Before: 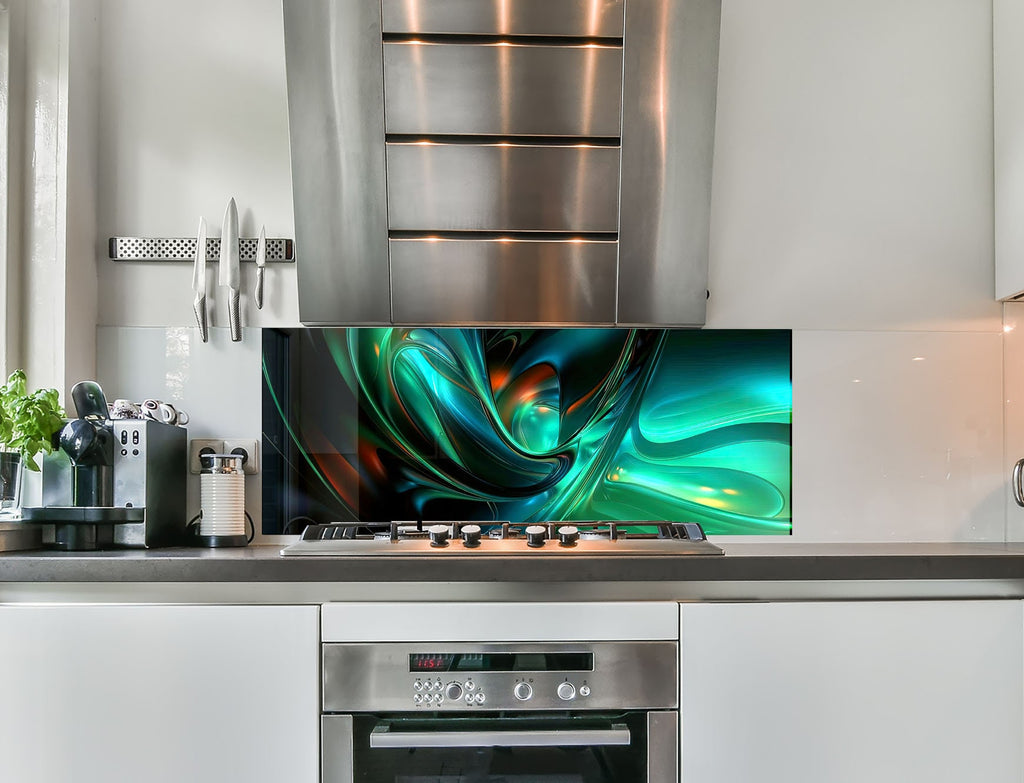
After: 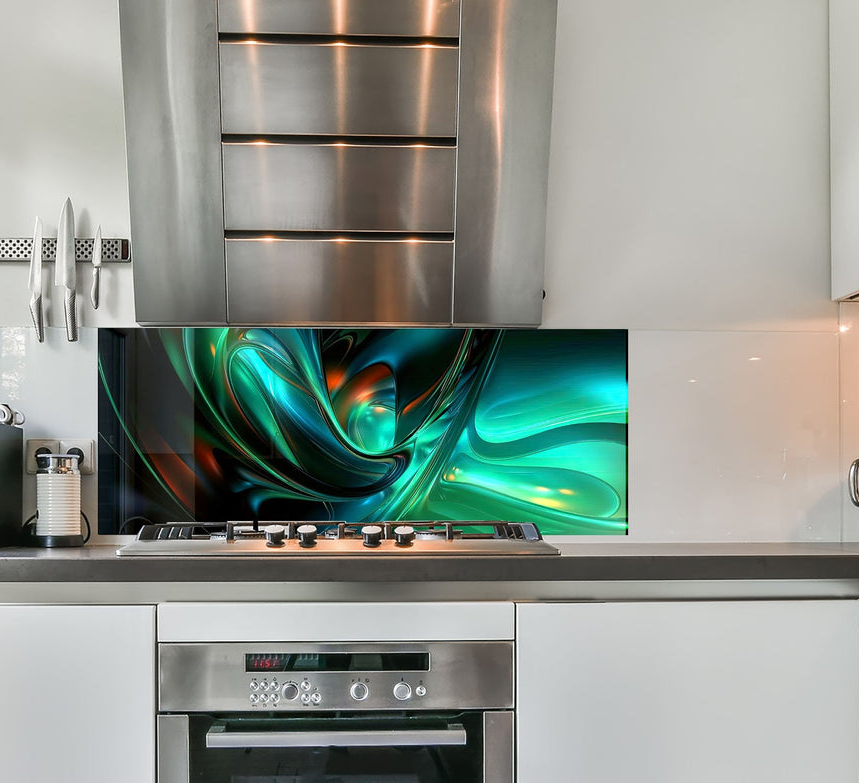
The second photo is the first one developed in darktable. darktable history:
crop: left 16.106%
